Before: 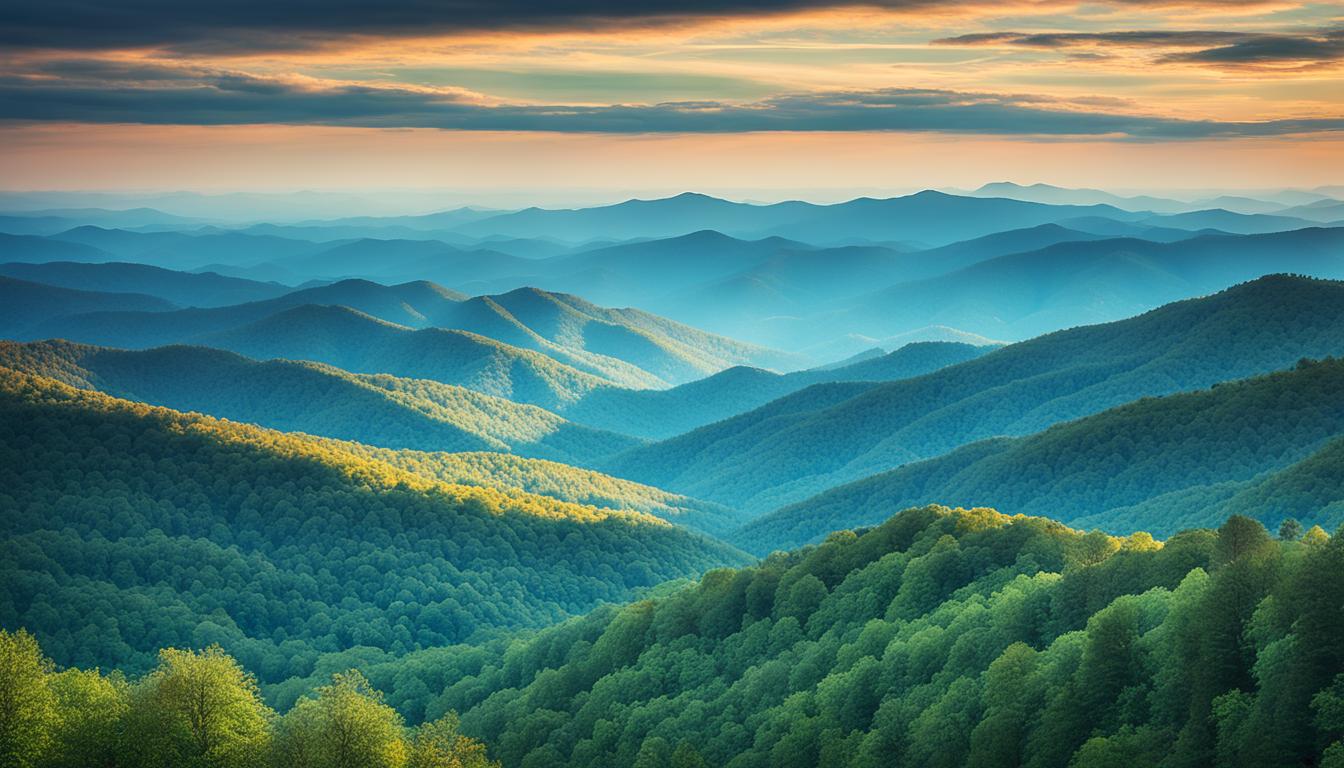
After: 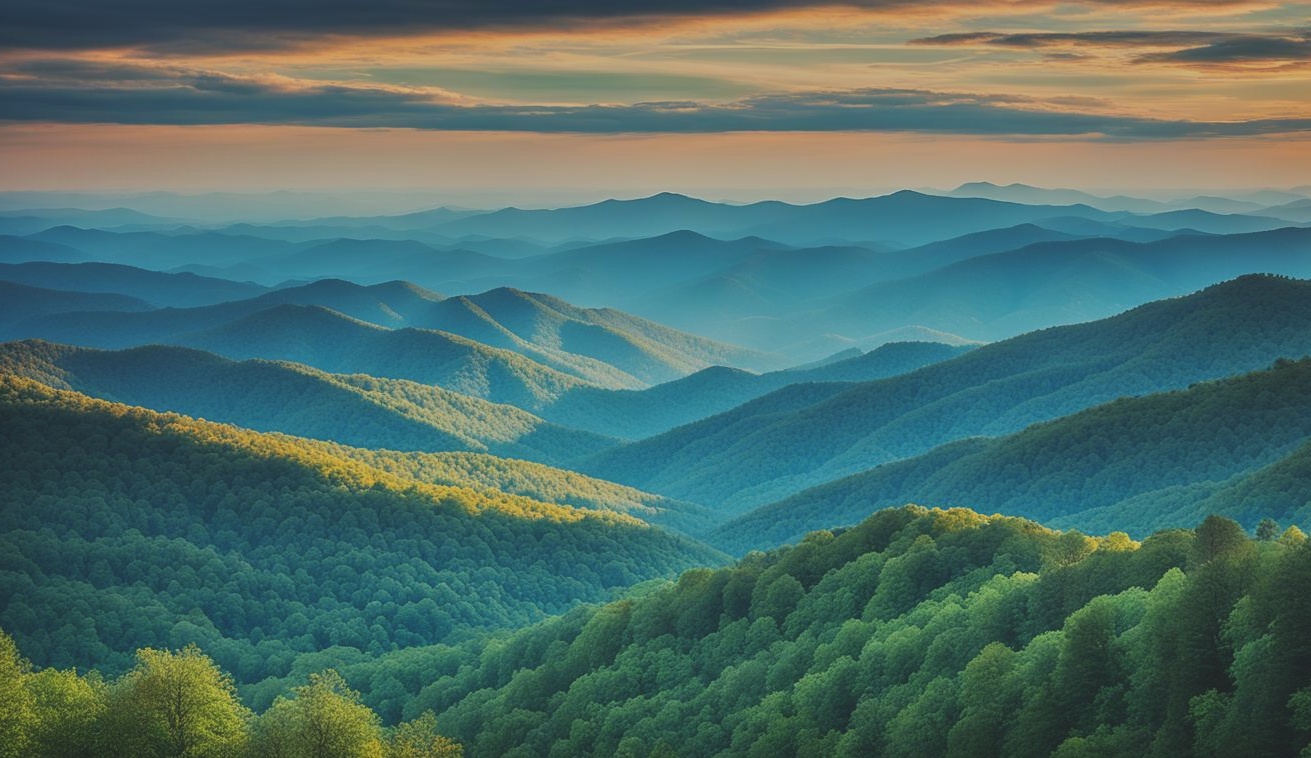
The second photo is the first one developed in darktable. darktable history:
exposure: black level correction -0.014, exposure -0.193 EV, compensate highlight preservation false
tone equalizer: -8 EV -0.002 EV, -7 EV 0.005 EV, -6 EV -0.008 EV, -5 EV 0.007 EV, -4 EV -0.042 EV, -3 EV -0.233 EV, -2 EV -0.662 EV, -1 EV -0.983 EV, +0 EV -0.969 EV, smoothing diameter 2%, edges refinement/feathering 20, mask exposure compensation -1.57 EV, filter diffusion 5
crop and rotate: left 1.774%, right 0.633%, bottom 1.28%
